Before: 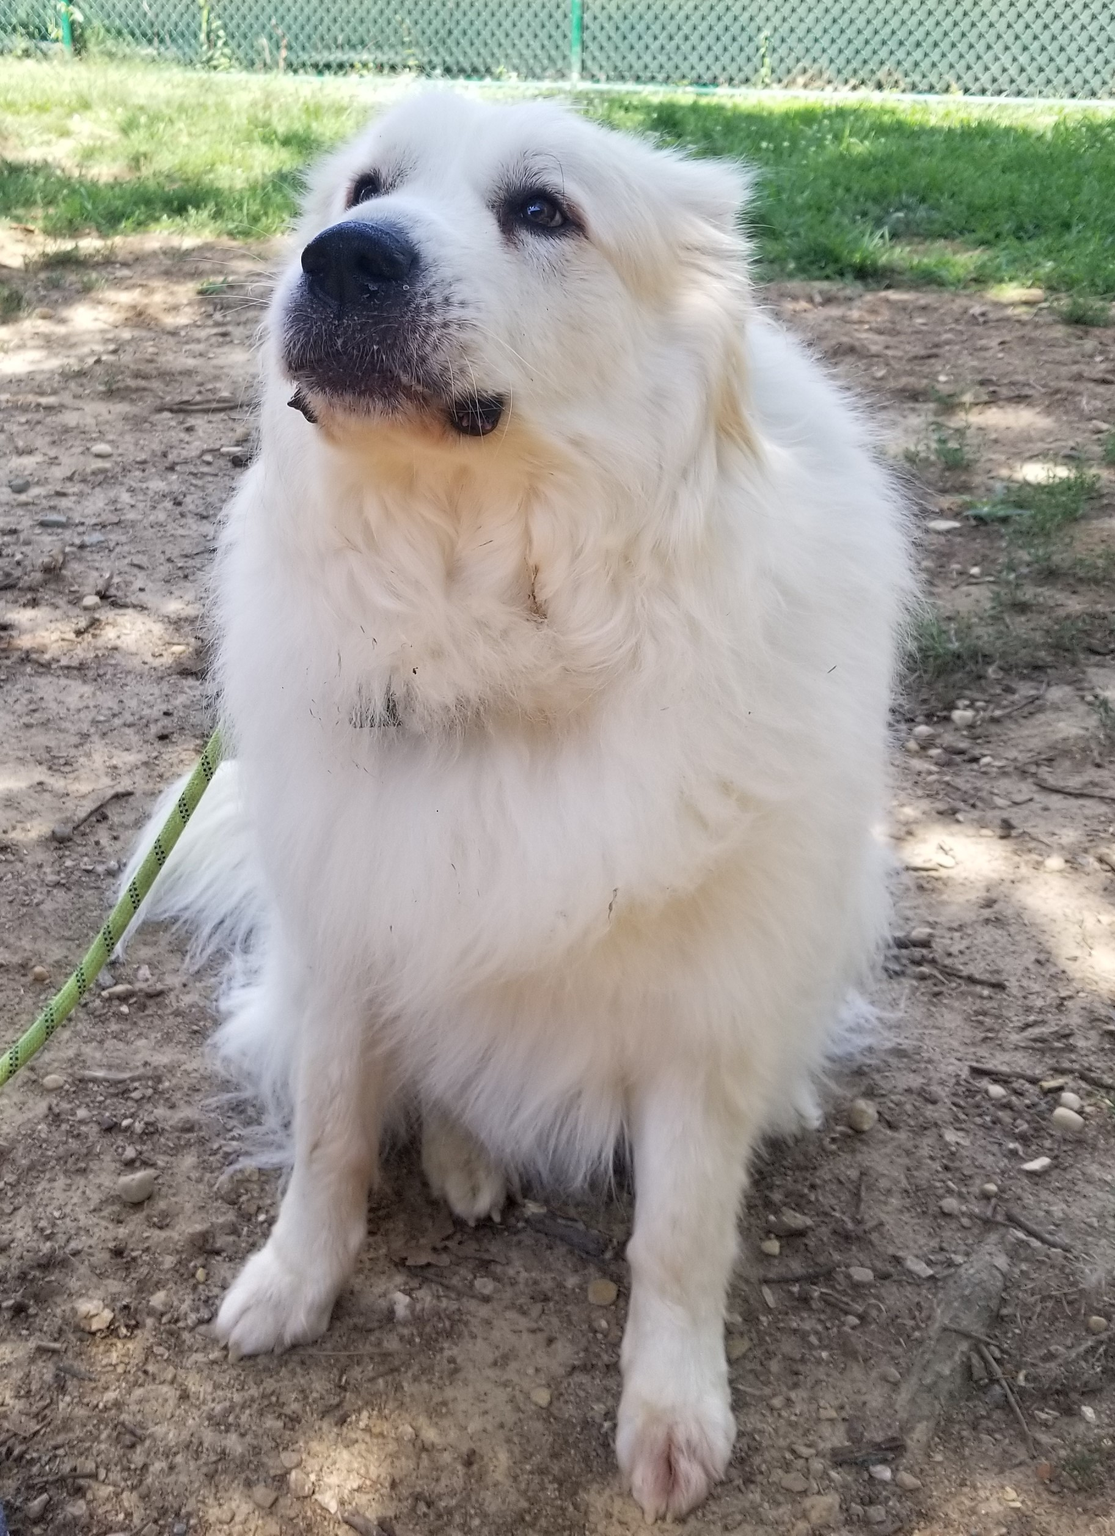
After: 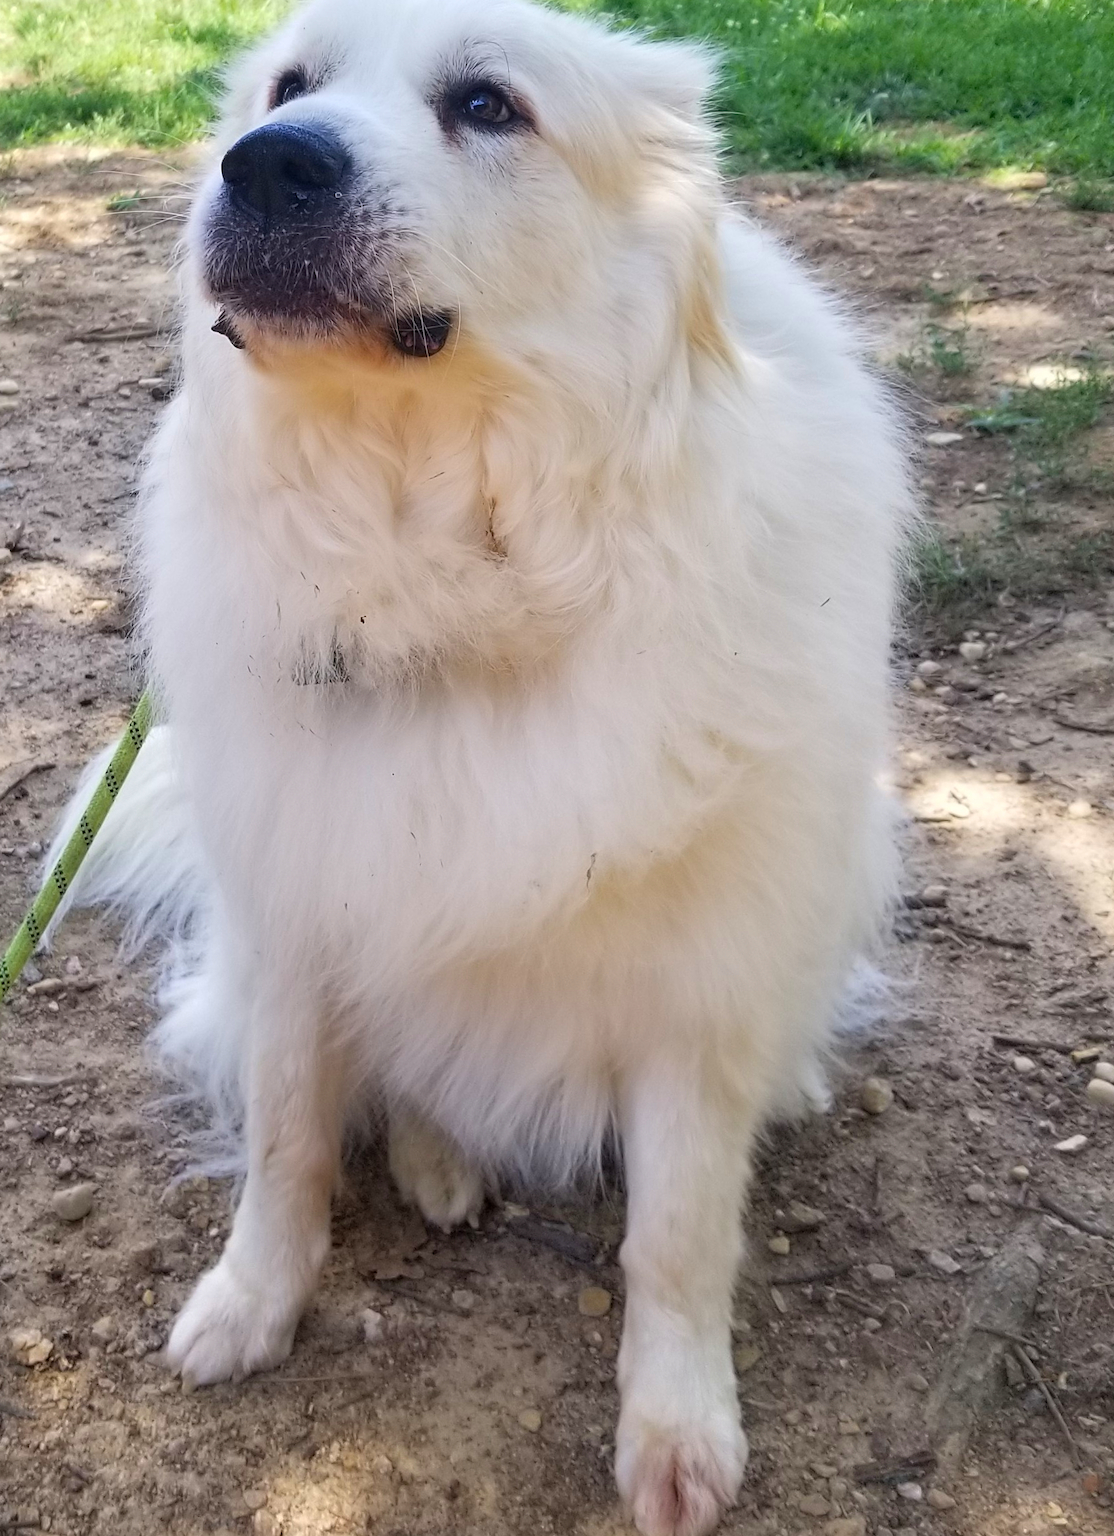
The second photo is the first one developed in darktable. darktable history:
color balance rgb: perceptual saturation grading › global saturation 20%, global vibrance 20%
crop and rotate: angle 1.96°, left 5.673%, top 5.673%
